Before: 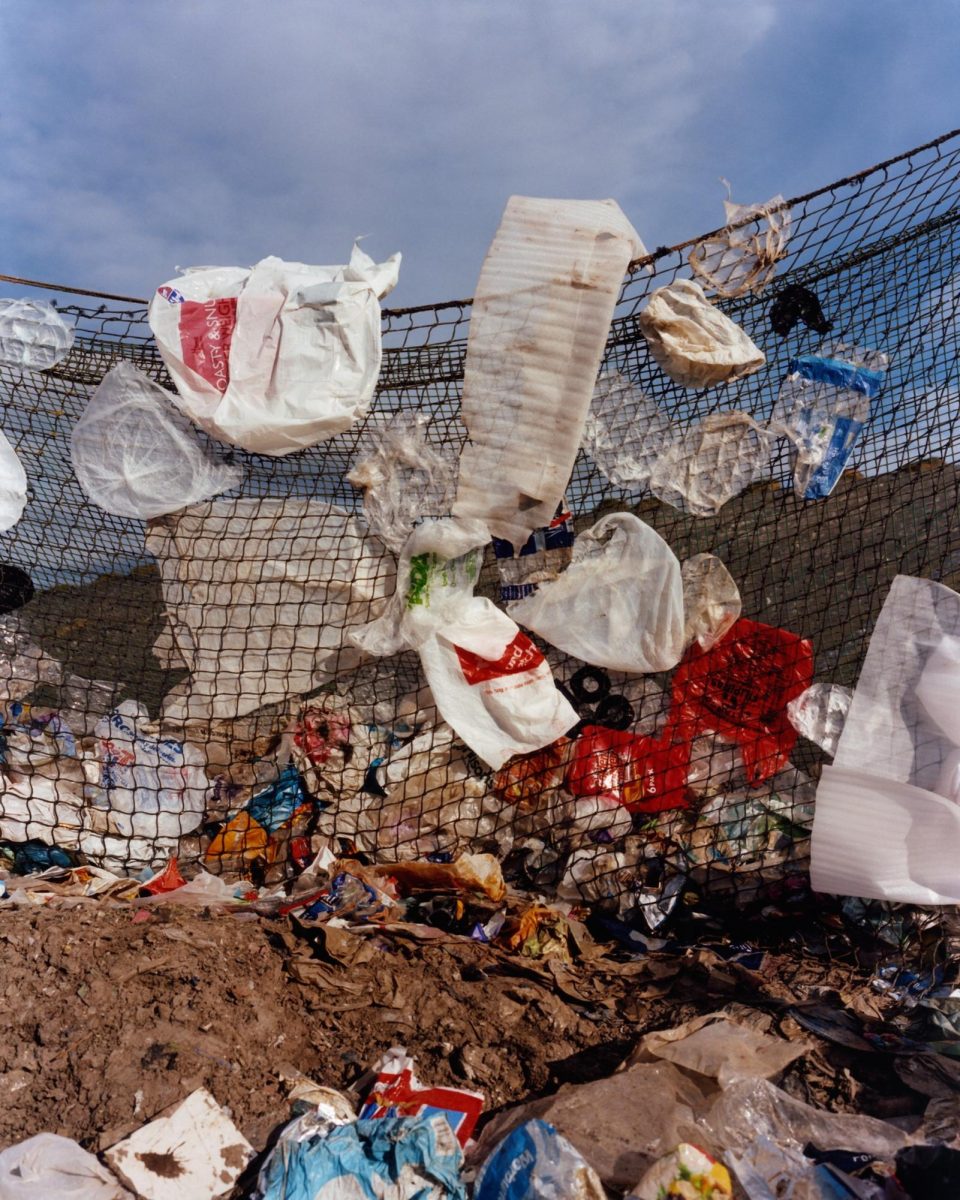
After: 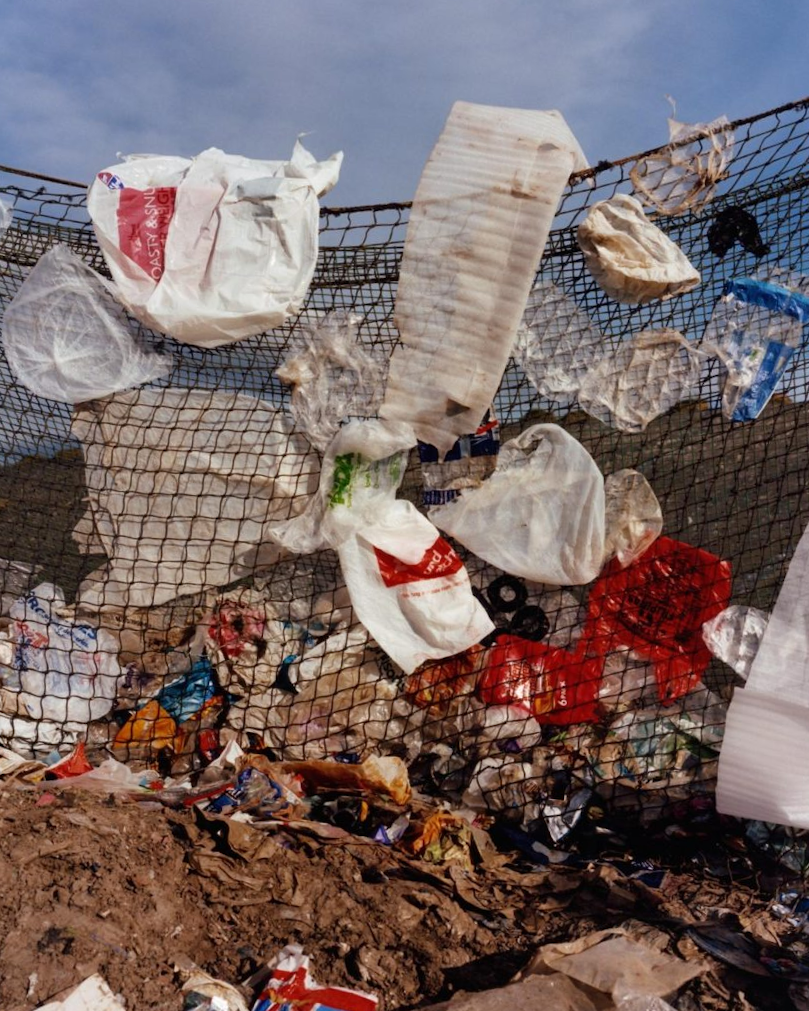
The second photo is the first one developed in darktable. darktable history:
crop and rotate: angle -3.27°, left 5.211%, top 5.211%, right 4.607%, bottom 4.607%
shadows and highlights: shadows 20.91, highlights -35.45, soften with gaussian
